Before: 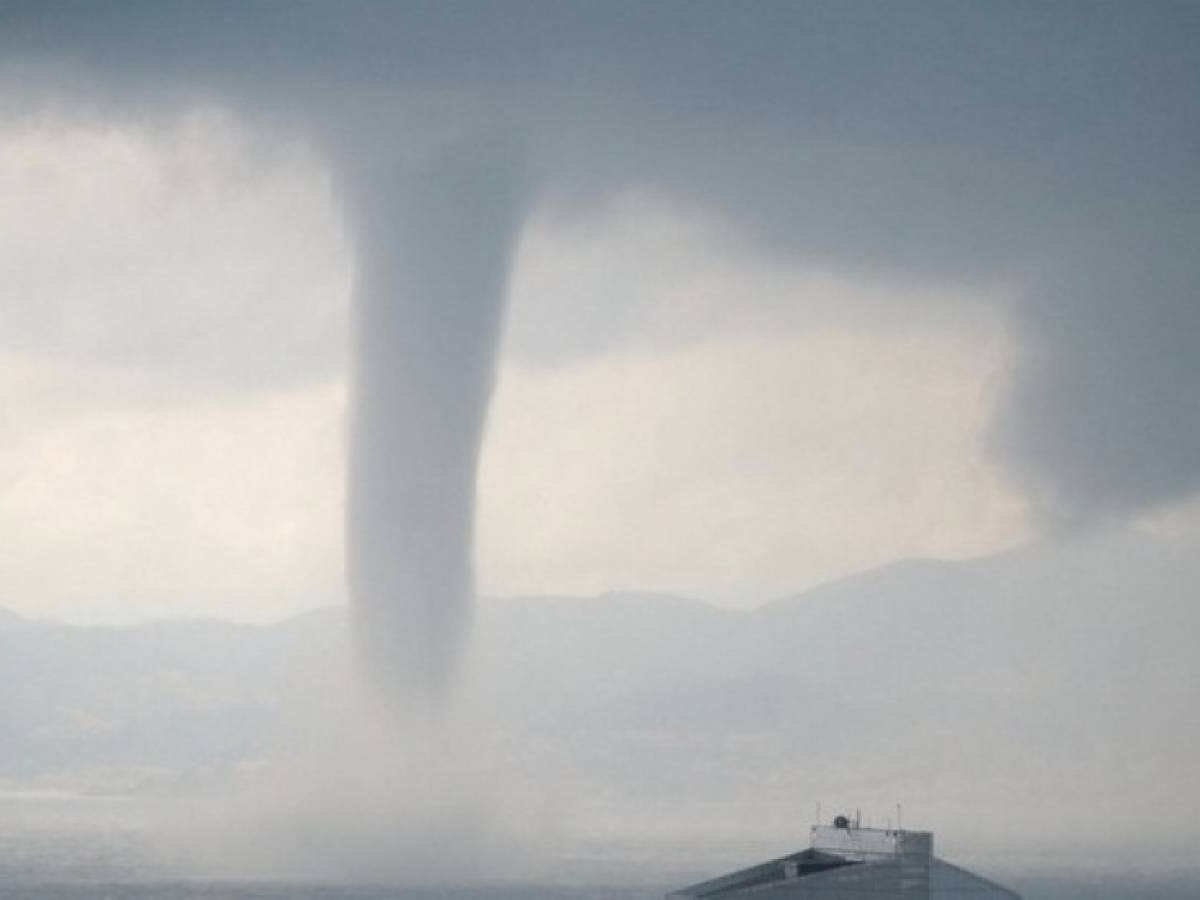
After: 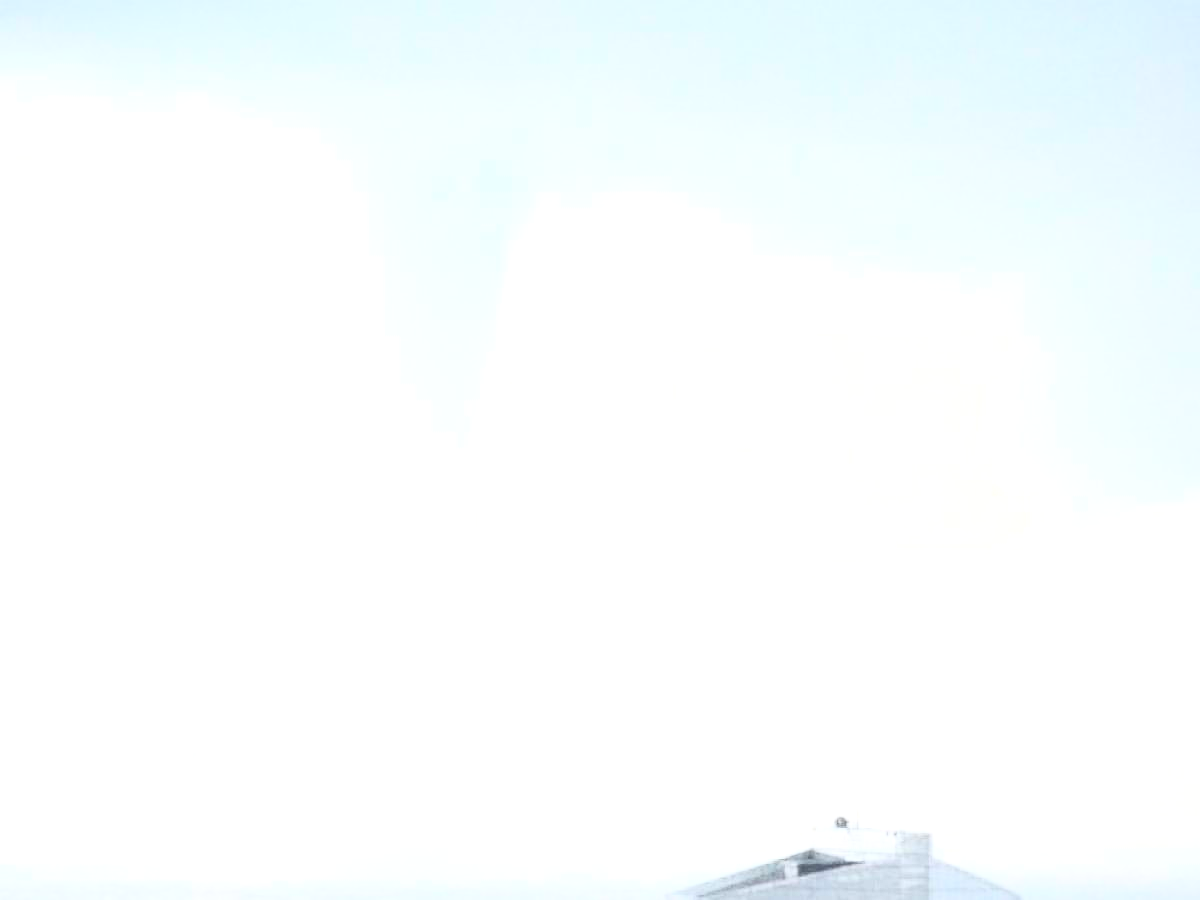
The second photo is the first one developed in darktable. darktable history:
exposure: black level correction 0.001, exposure 1.719 EV, compensate exposure bias true, compensate highlight preservation false
contrast brightness saturation: contrast 0.43, brightness 0.56, saturation -0.19
